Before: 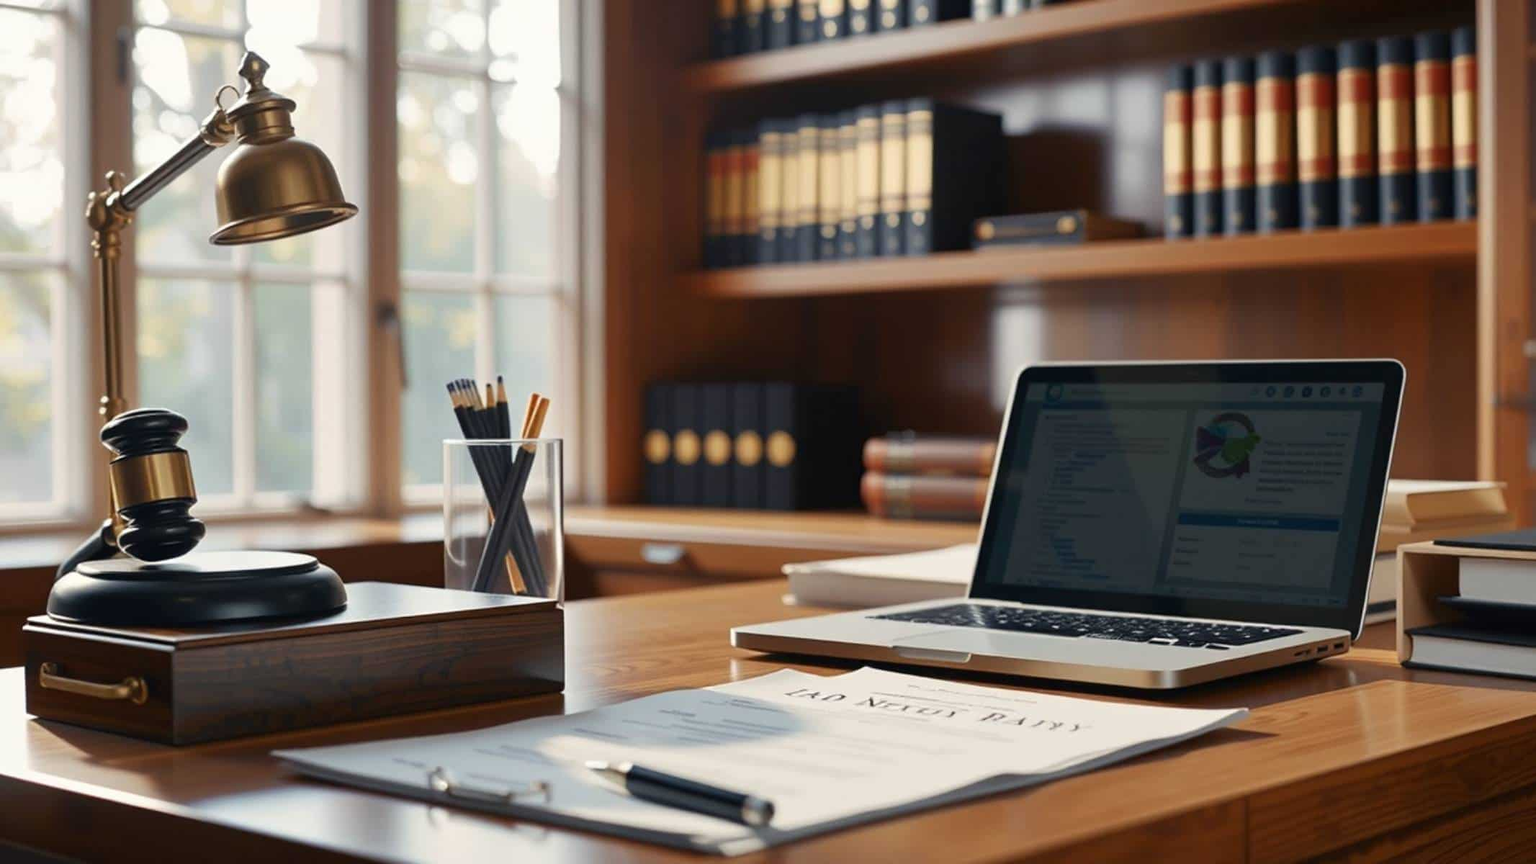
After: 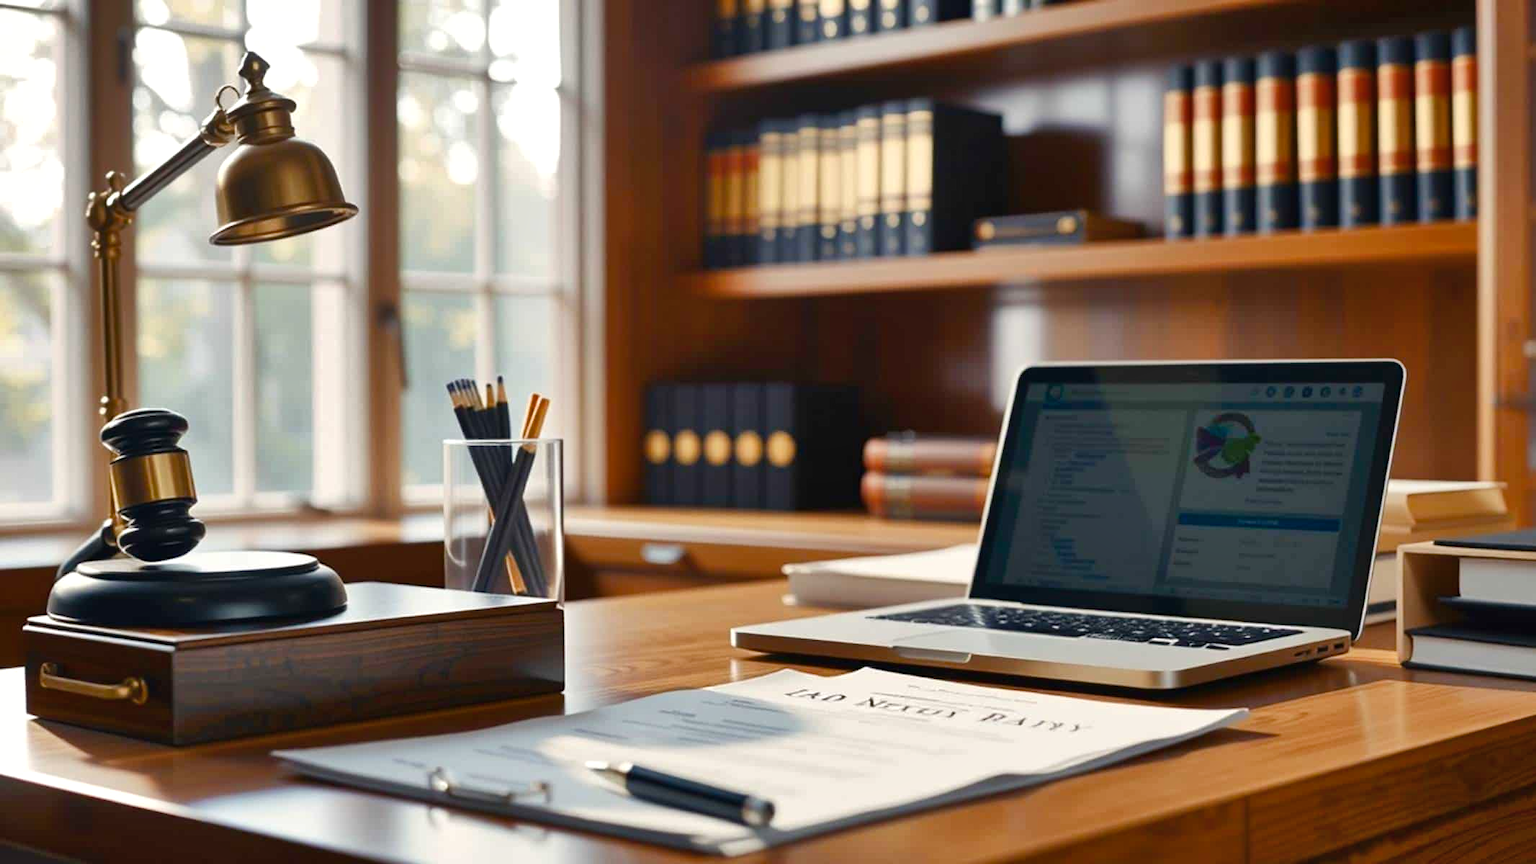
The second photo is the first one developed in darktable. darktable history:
shadows and highlights: soften with gaussian
color balance rgb: linear chroma grading › shadows 32%, linear chroma grading › global chroma -2%, linear chroma grading › mid-tones 4%, perceptual saturation grading › global saturation -2%, perceptual saturation grading › highlights -8%, perceptual saturation grading › mid-tones 8%, perceptual saturation grading › shadows 4%, perceptual brilliance grading › highlights 8%, perceptual brilliance grading › mid-tones 4%, perceptual brilliance grading › shadows 2%, global vibrance 16%, saturation formula JzAzBz (2021)
